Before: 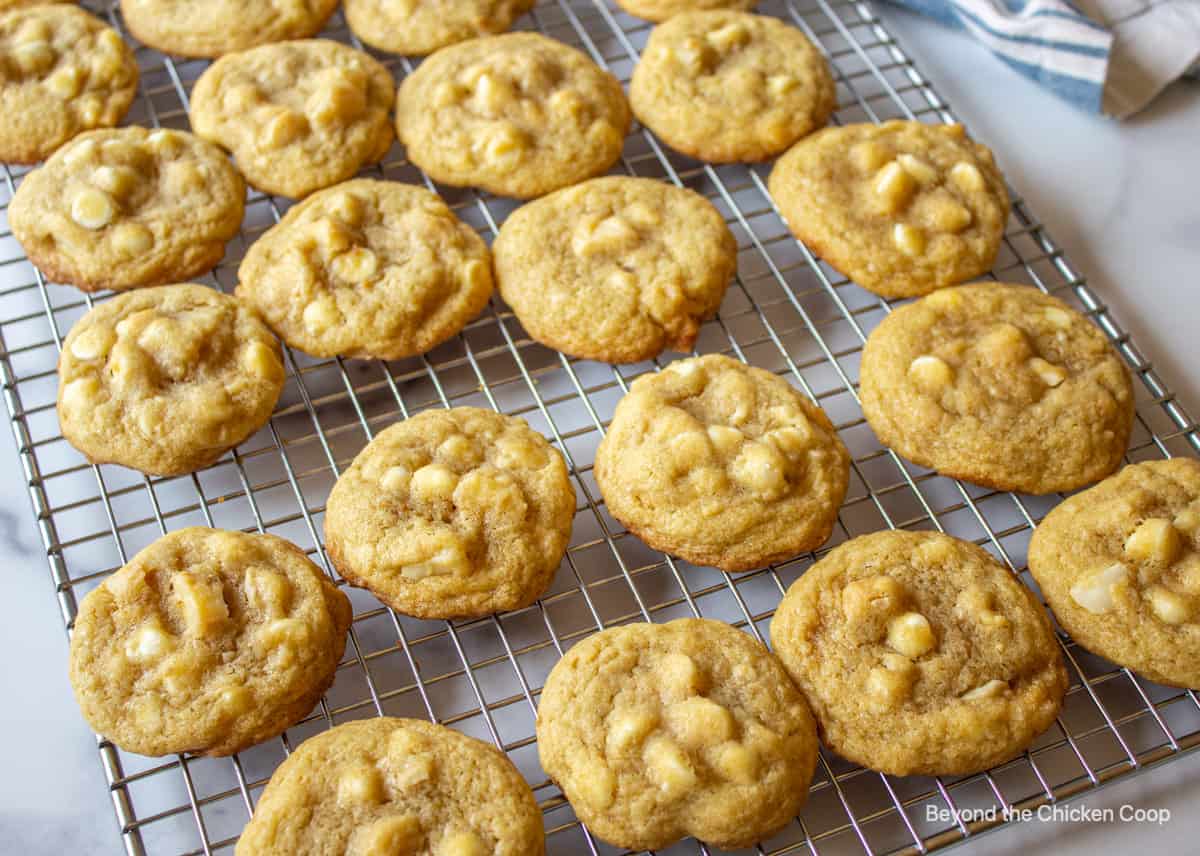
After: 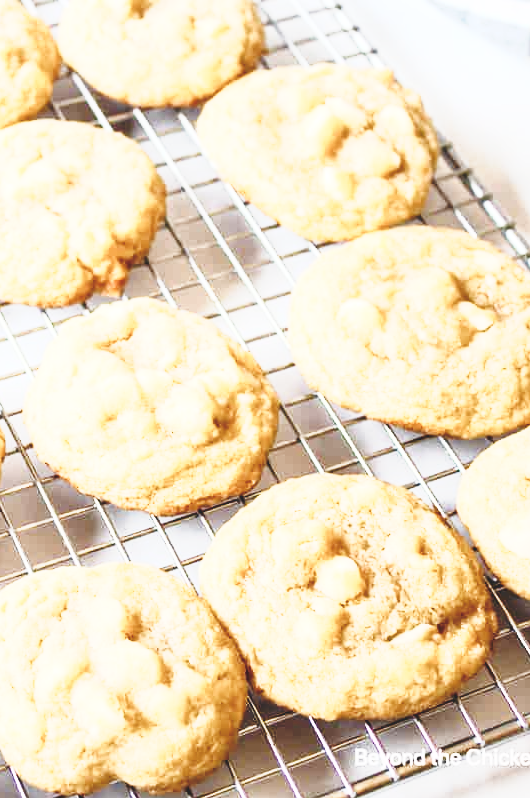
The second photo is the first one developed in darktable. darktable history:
contrast brightness saturation: contrast 0.43, brightness 0.56, saturation -0.19
crop: left 47.628%, top 6.643%, right 7.874%
tone curve: curves: ch0 [(0, 0) (0.003, 0.037) (0.011, 0.061) (0.025, 0.104) (0.044, 0.145) (0.069, 0.145) (0.1, 0.127) (0.136, 0.175) (0.177, 0.207) (0.224, 0.252) (0.277, 0.341) (0.335, 0.446) (0.399, 0.554) (0.468, 0.658) (0.543, 0.757) (0.623, 0.843) (0.709, 0.919) (0.801, 0.958) (0.898, 0.975) (1, 1)], preserve colors none
